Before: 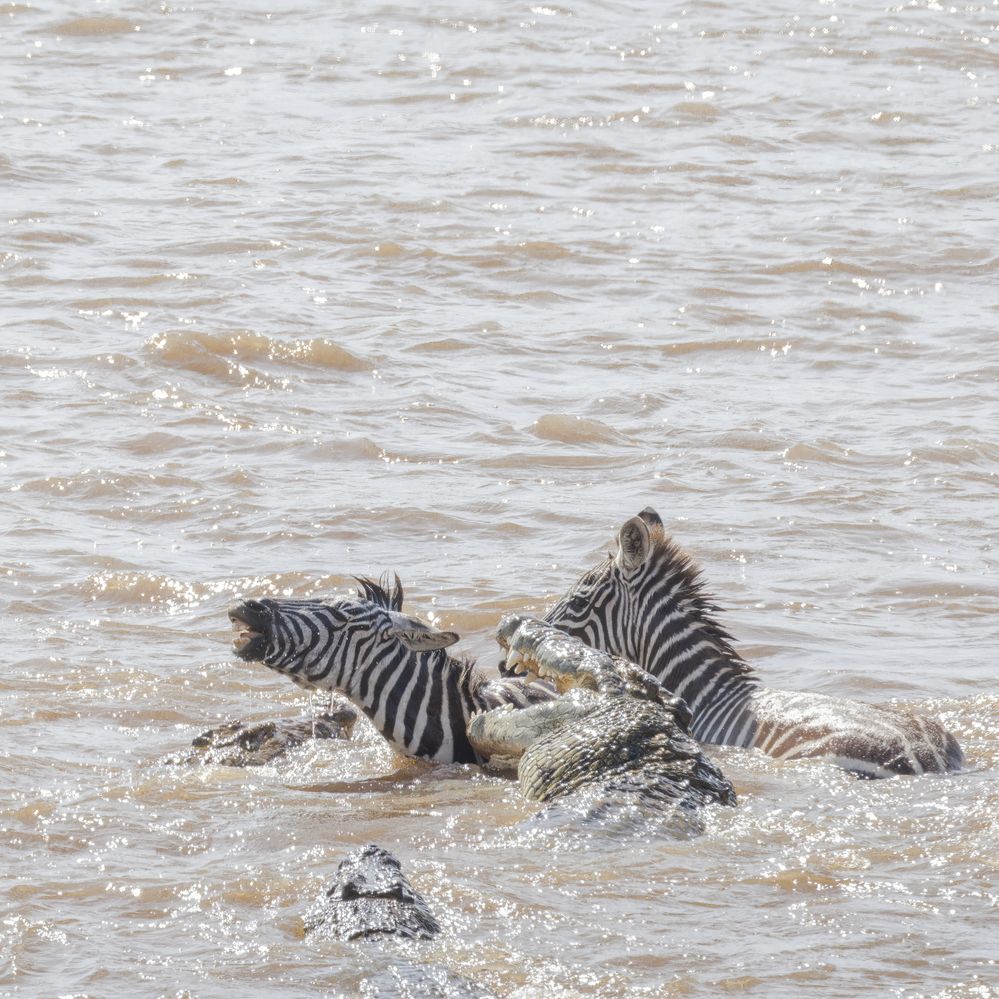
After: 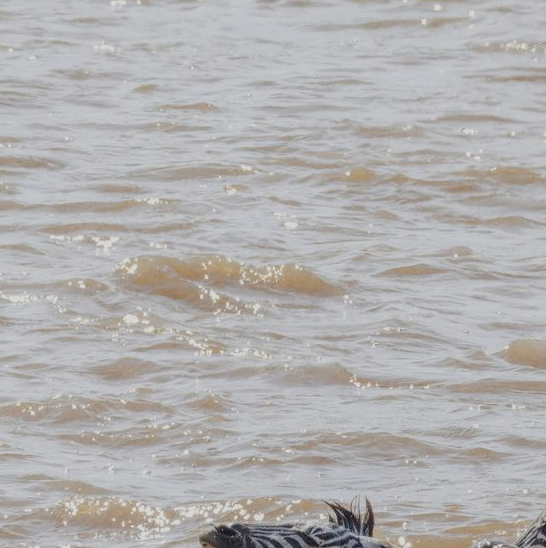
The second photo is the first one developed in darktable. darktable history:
crop and rotate: left 3.047%, top 7.509%, right 42.236%, bottom 37.598%
filmic rgb: black relative exposure -15 EV, white relative exposure 3 EV, threshold 6 EV, target black luminance 0%, hardness 9.27, latitude 99%, contrast 0.912, shadows ↔ highlights balance 0.505%, add noise in highlights 0, color science v3 (2019), use custom middle-gray values true, iterations of high-quality reconstruction 0, contrast in highlights soft, enable highlight reconstruction true
haze removal: compatibility mode true, adaptive false
exposure: black level correction 0.006, exposure -0.226 EV, compensate highlight preservation false
